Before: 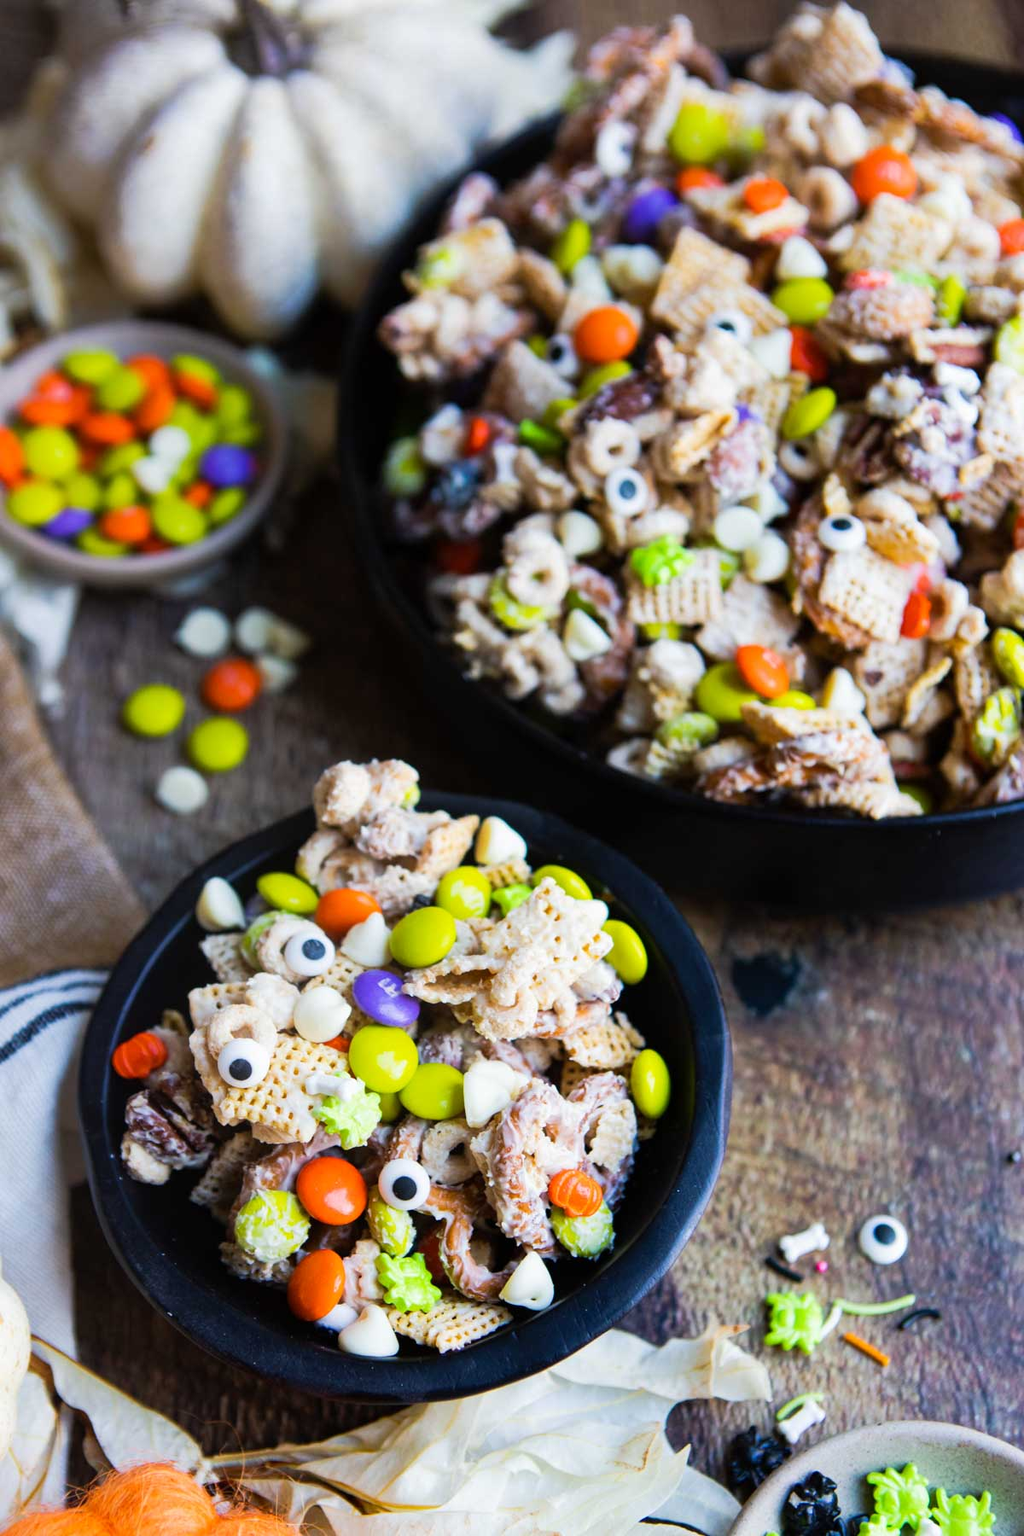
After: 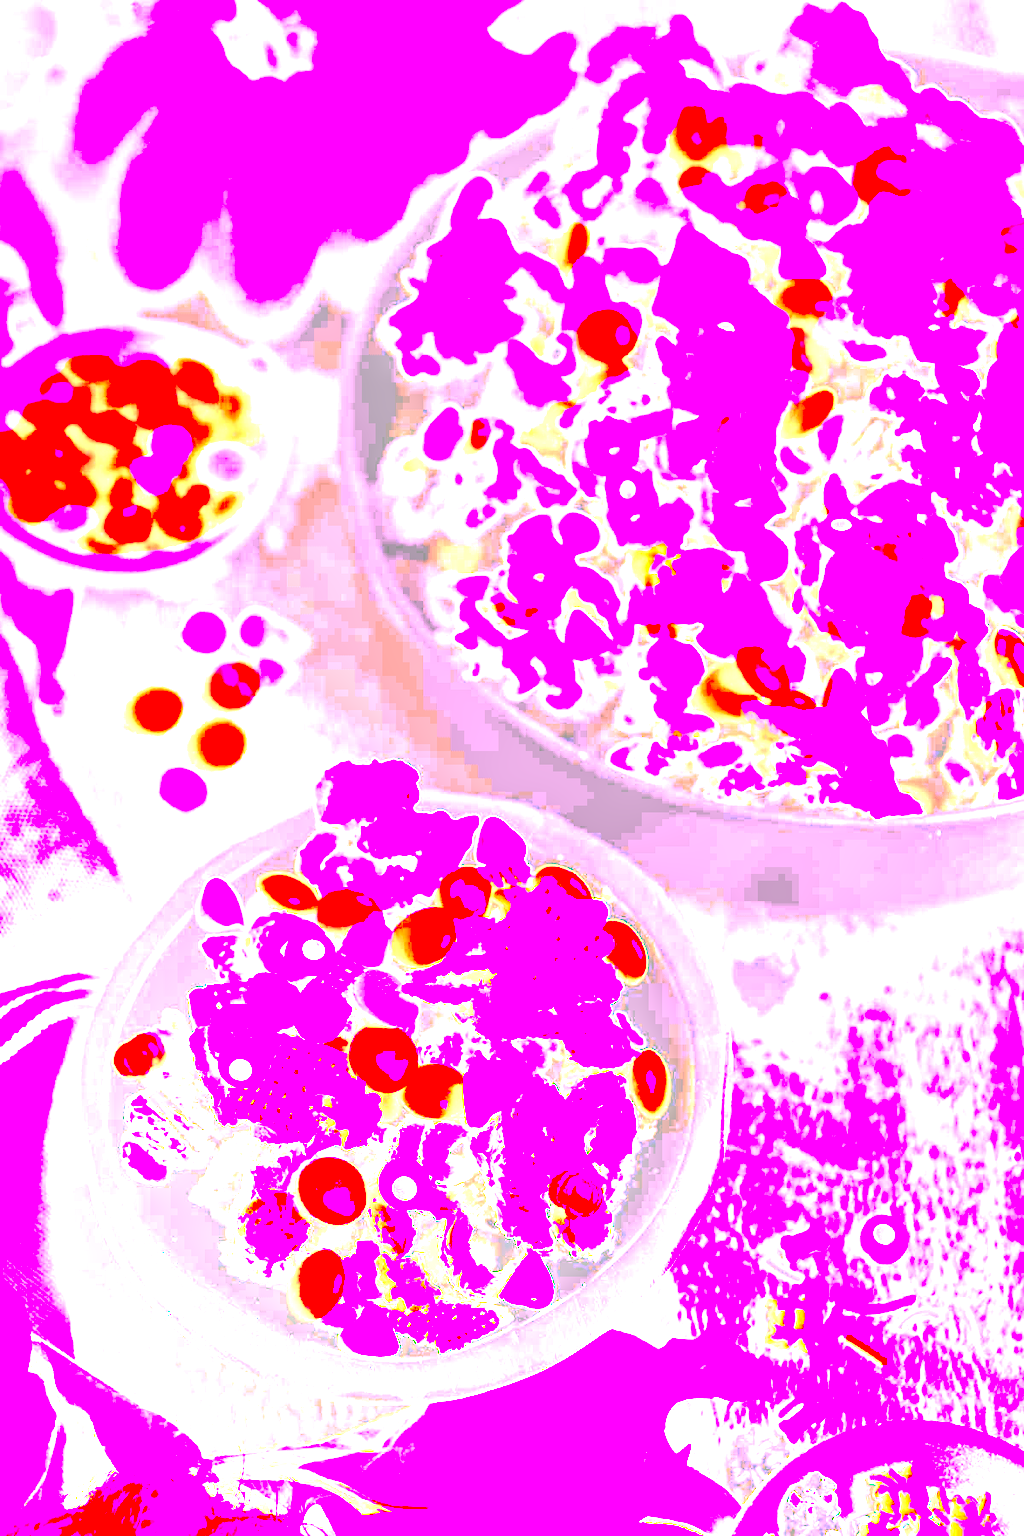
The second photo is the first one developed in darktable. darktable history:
white balance: red 8, blue 8
exposure: black level correction 0, exposure 0.7 EV, compensate exposure bias true, compensate highlight preservation false
local contrast: on, module defaults
